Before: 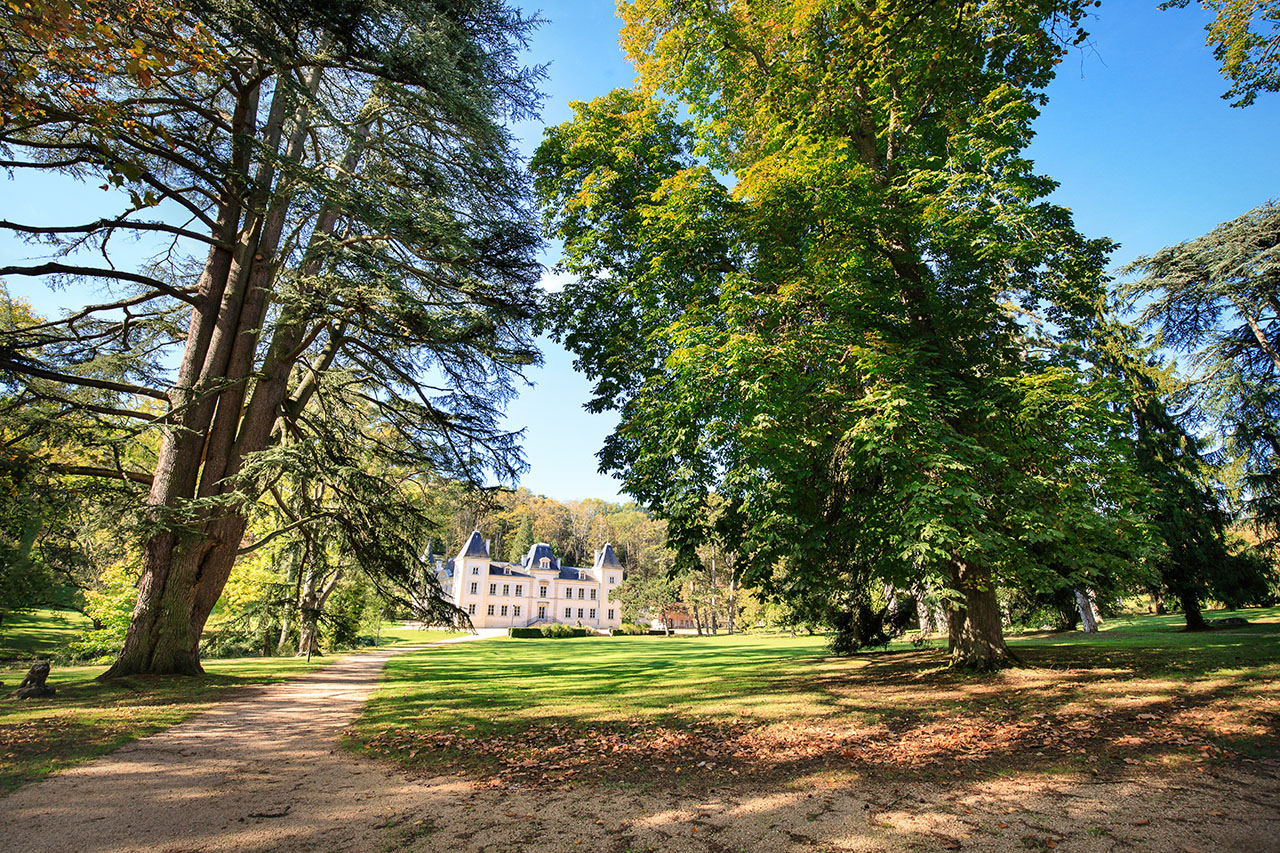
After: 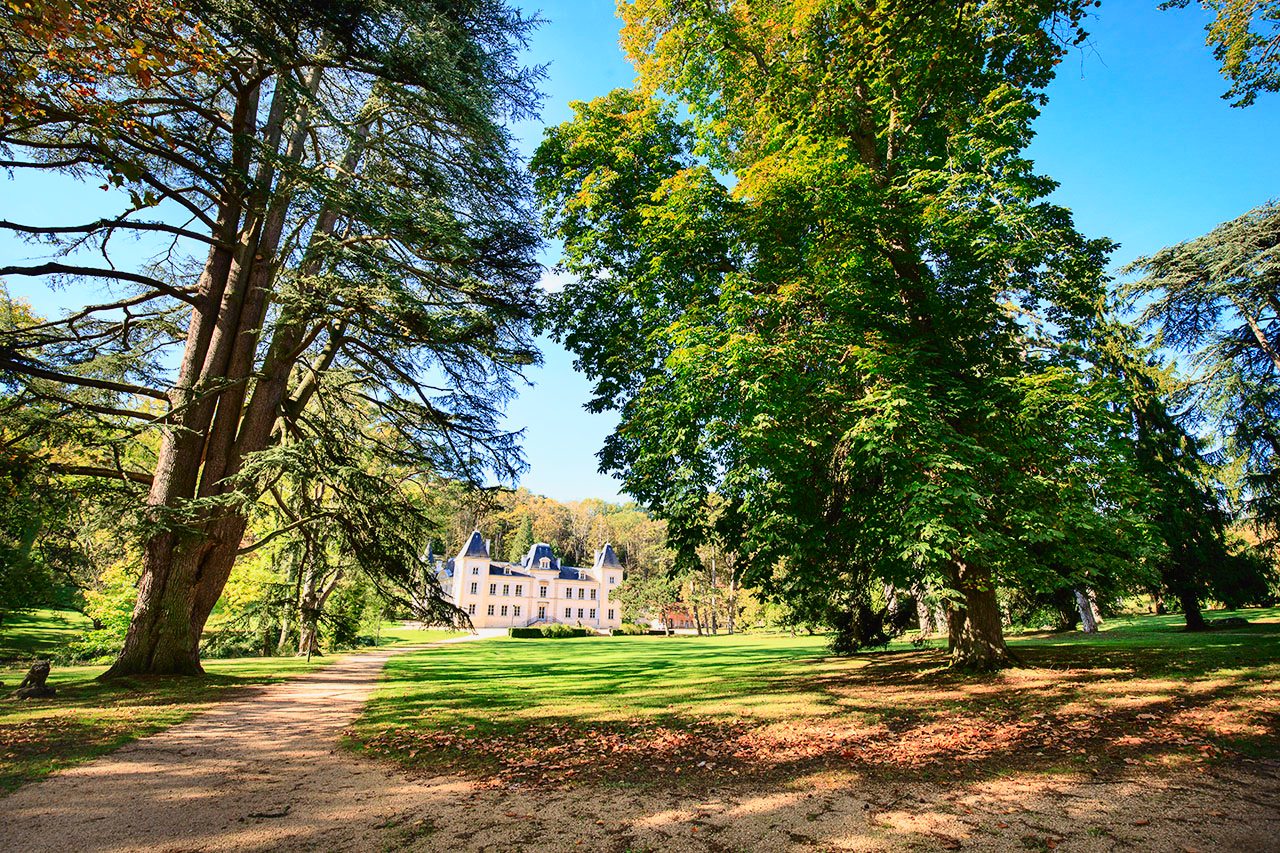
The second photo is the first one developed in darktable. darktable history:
tone curve: curves: ch0 [(0, 0.011) (0.139, 0.106) (0.295, 0.271) (0.499, 0.523) (0.739, 0.782) (0.857, 0.879) (1, 0.967)]; ch1 [(0, 0) (0.291, 0.229) (0.394, 0.365) (0.469, 0.456) (0.495, 0.497) (0.524, 0.53) (0.588, 0.62) (0.725, 0.779) (1, 1)]; ch2 [(0, 0) (0.125, 0.089) (0.35, 0.317) (0.437, 0.42) (0.502, 0.499) (0.537, 0.551) (0.613, 0.636) (1, 1)], color space Lab, independent channels, preserve colors none
